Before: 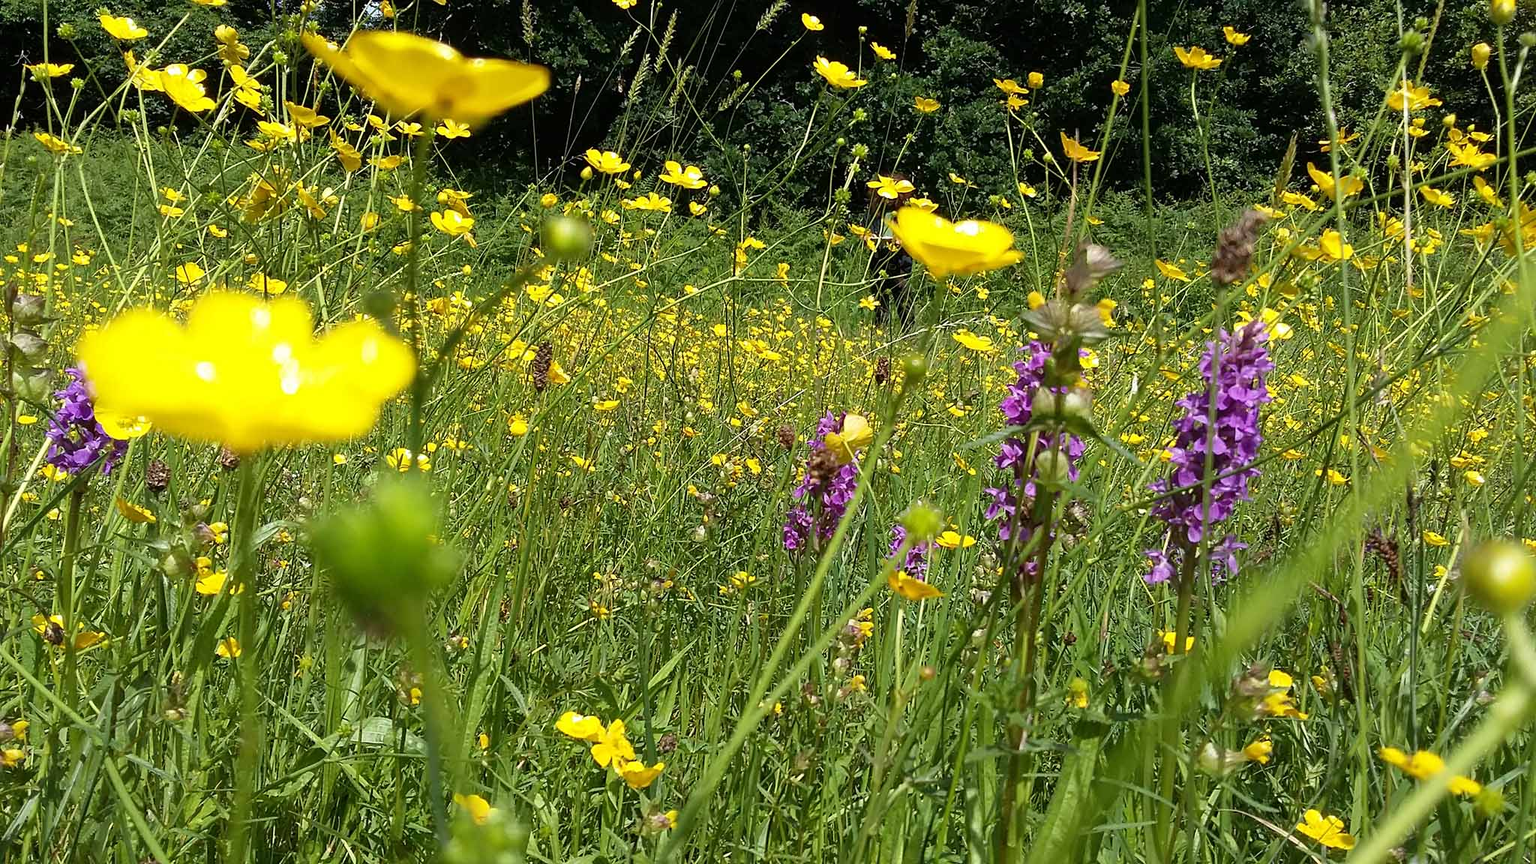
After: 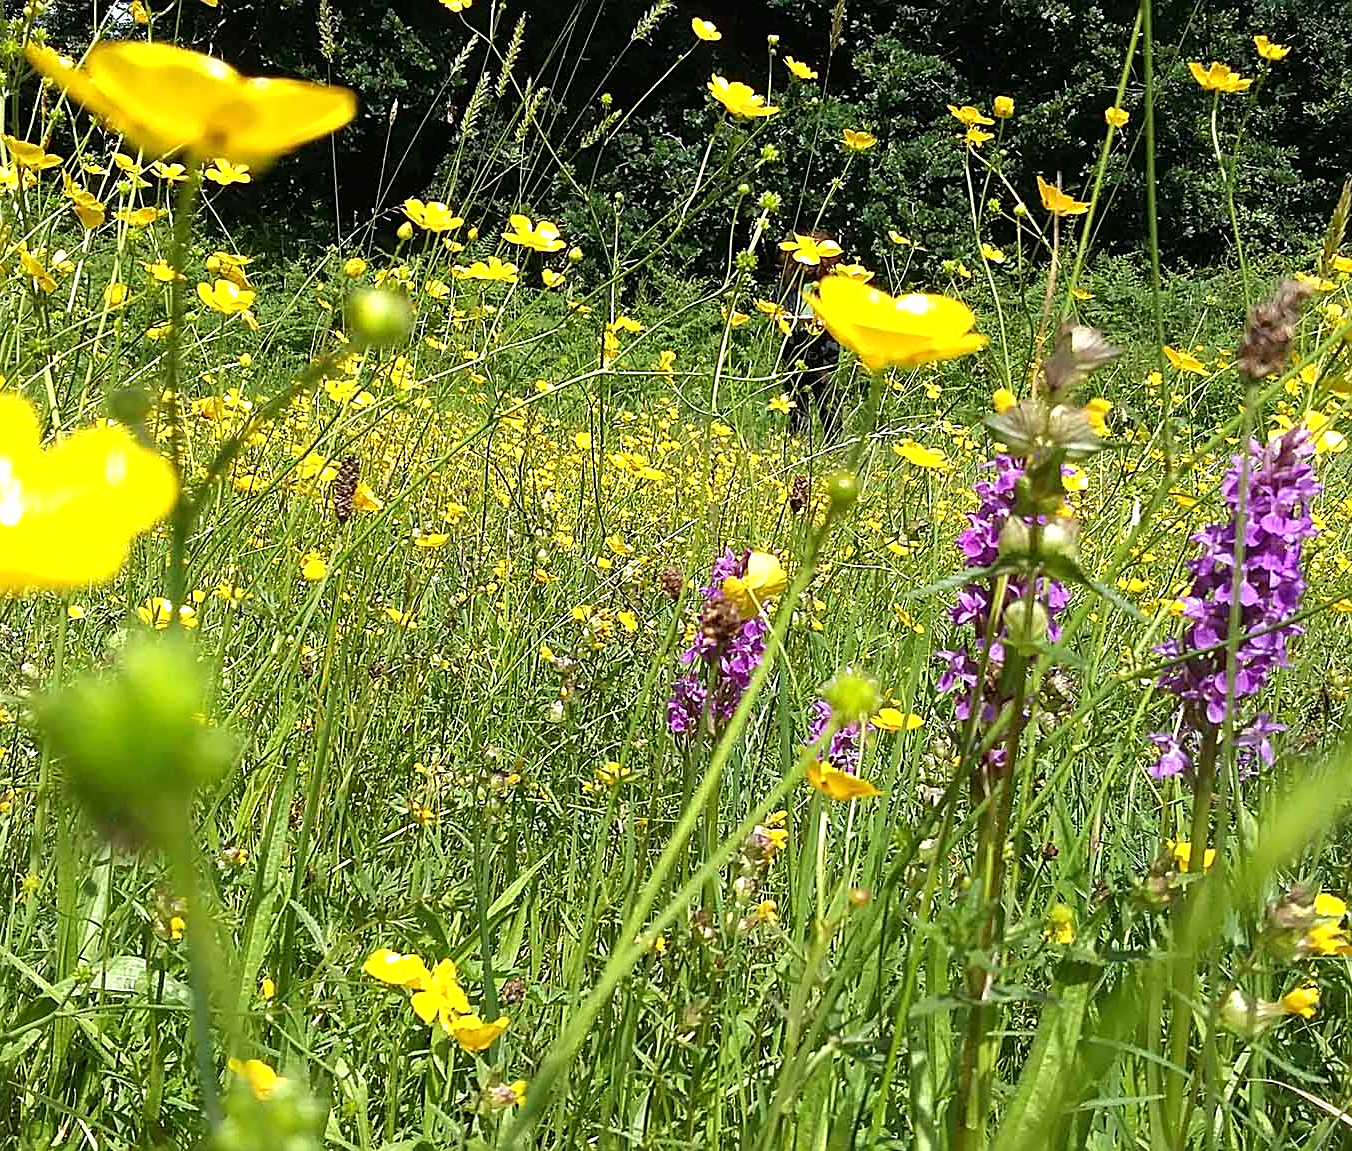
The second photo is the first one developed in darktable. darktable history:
sharpen: on, module defaults
exposure: exposure 0.6 EV, compensate highlight preservation false
crop and rotate: left 18.442%, right 15.508%
